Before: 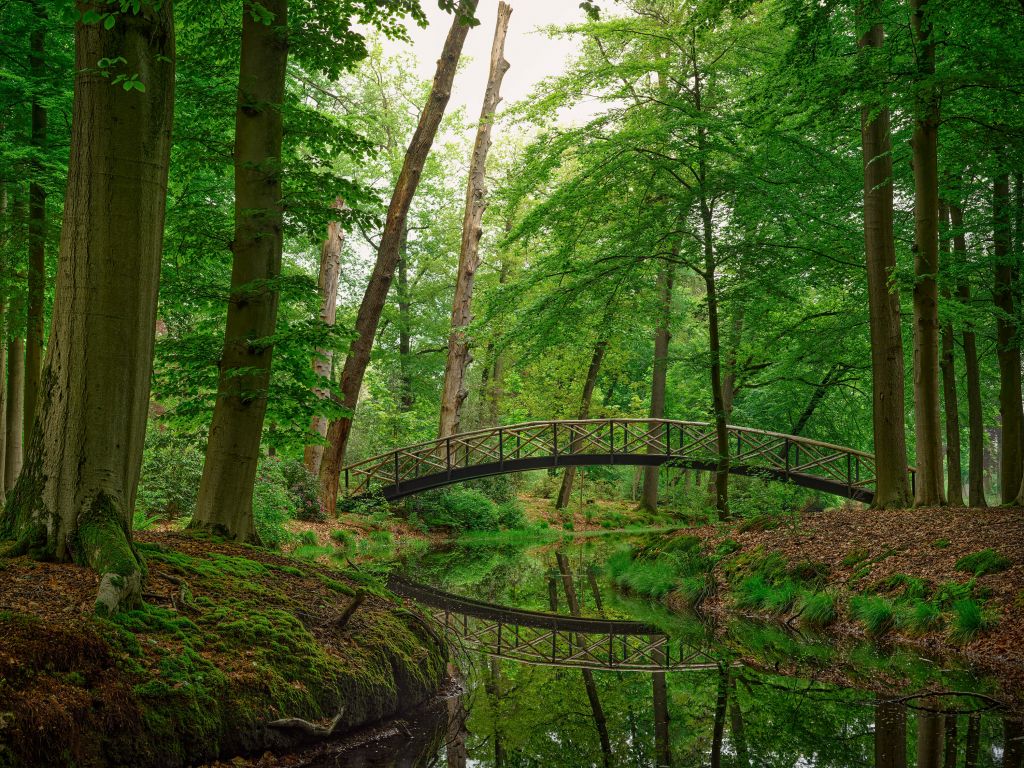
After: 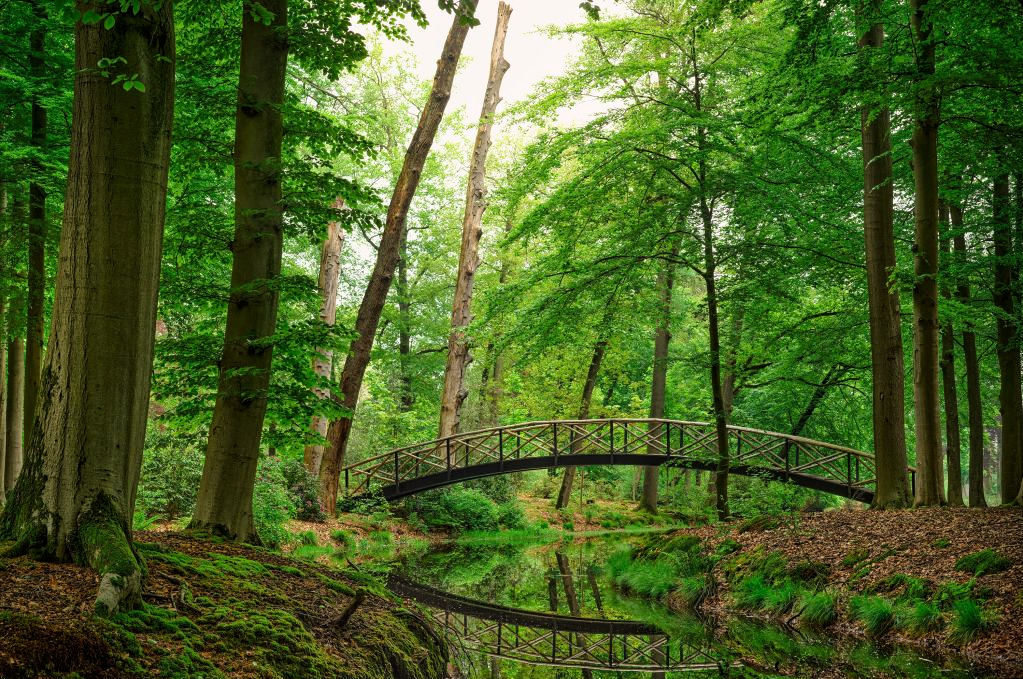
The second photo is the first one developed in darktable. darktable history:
crop and rotate: top 0%, bottom 11.49%
tone curve: curves: ch0 [(0, 0) (0.004, 0.001) (0.133, 0.112) (0.325, 0.362) (0.832, 0.893) (1, 1)], color space Lab, linked channels, preserve colors none
